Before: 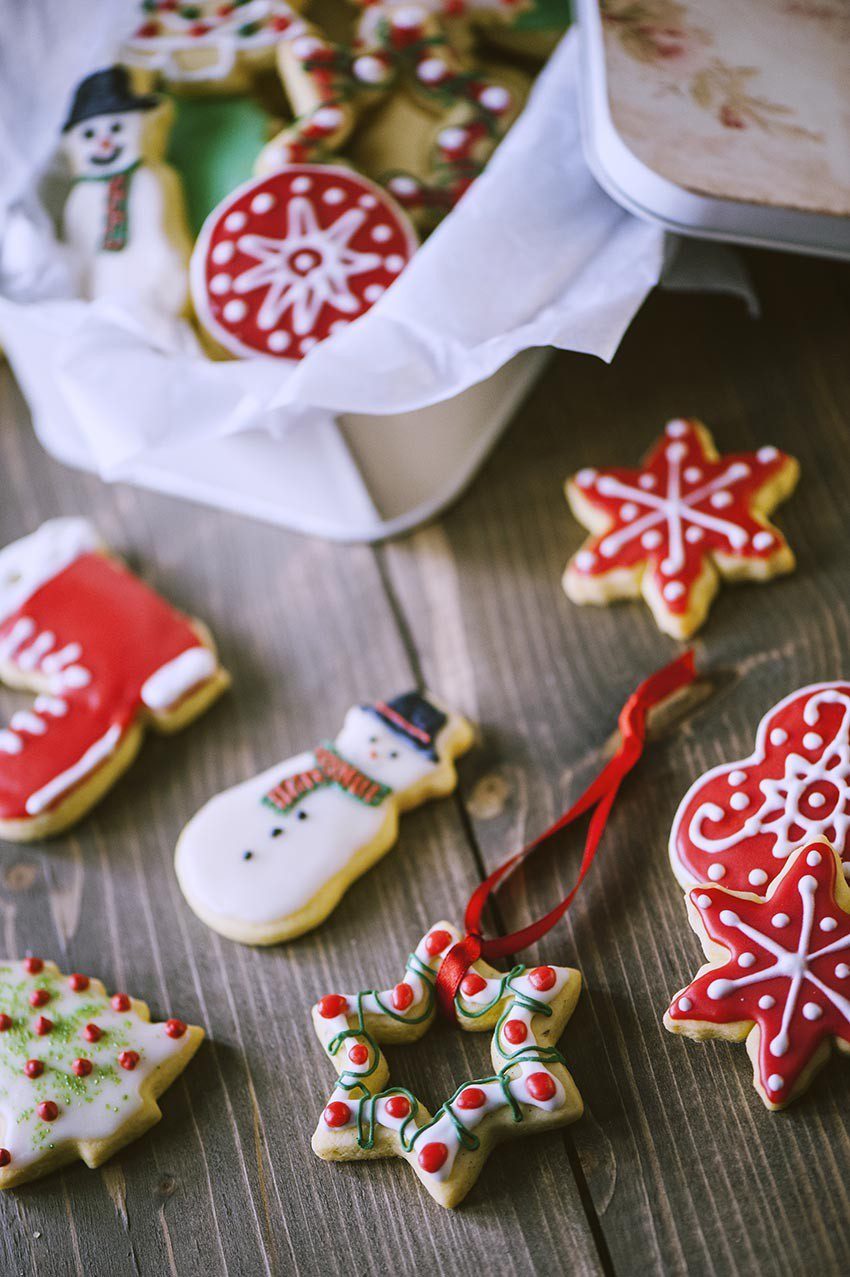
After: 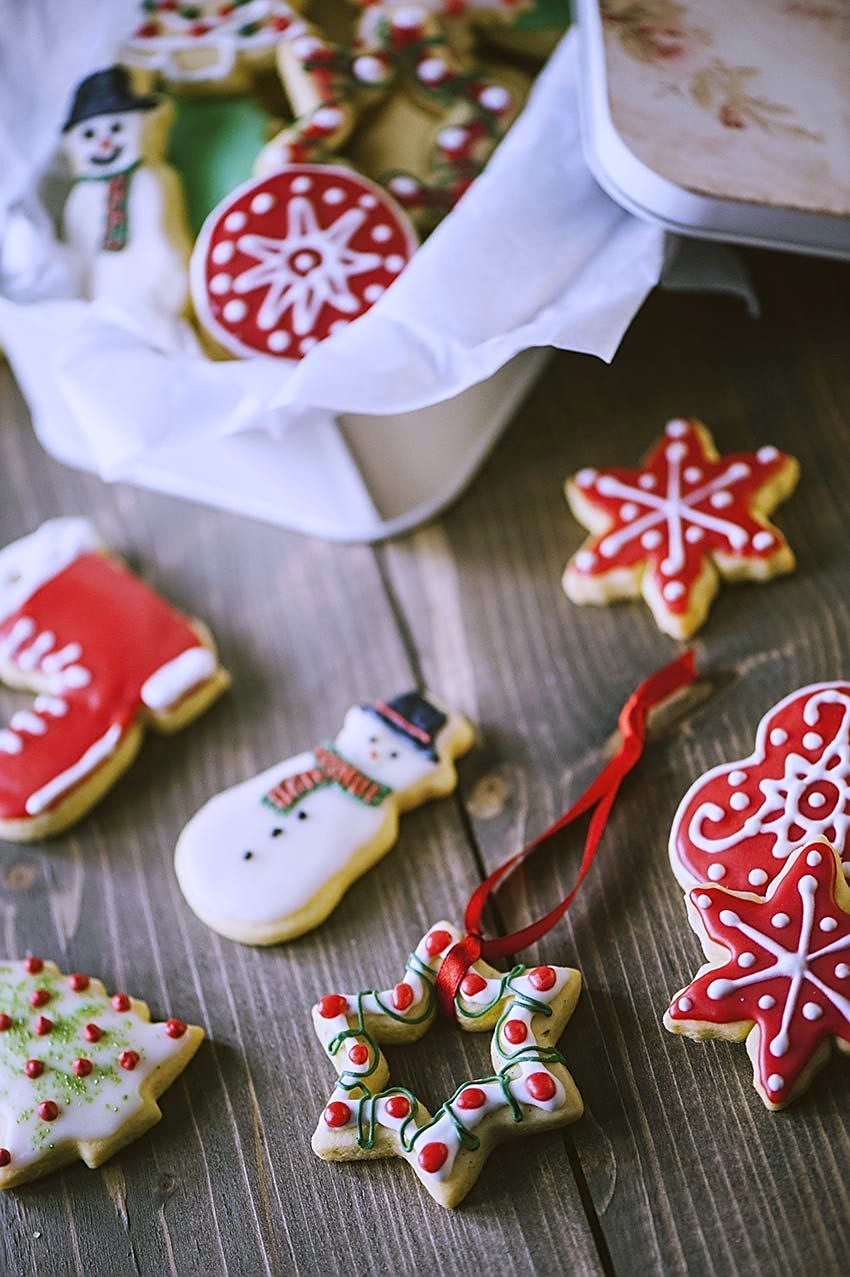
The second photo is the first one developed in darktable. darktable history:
white balance: red 0.984, blue 1.059
sharpen: on, module defaults
